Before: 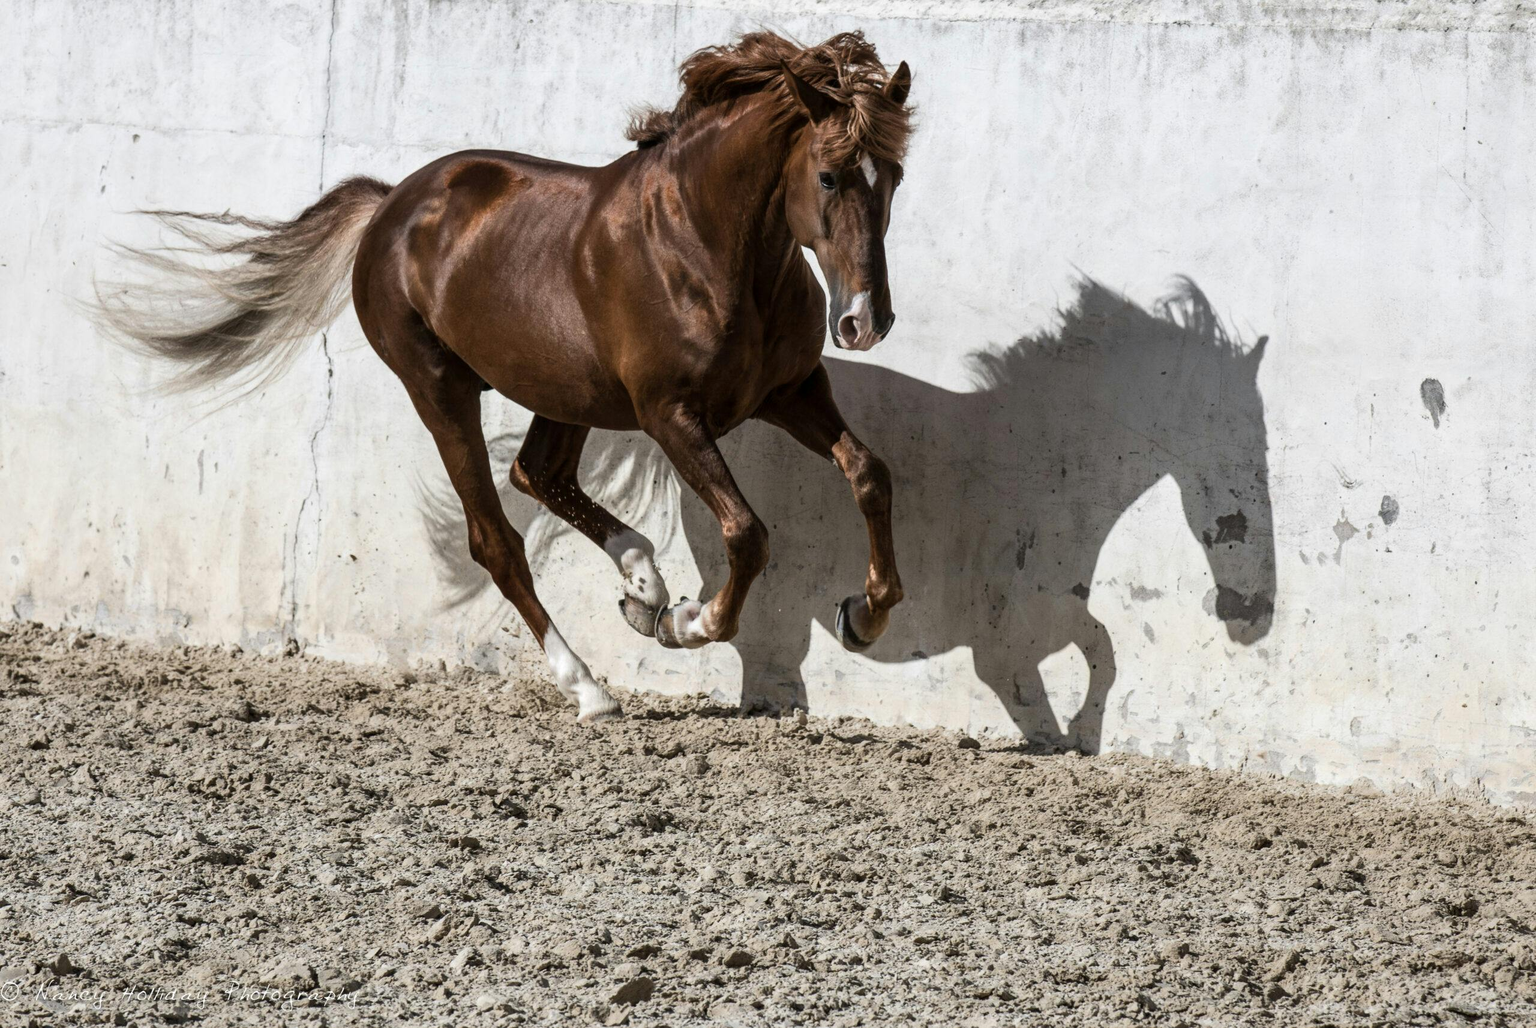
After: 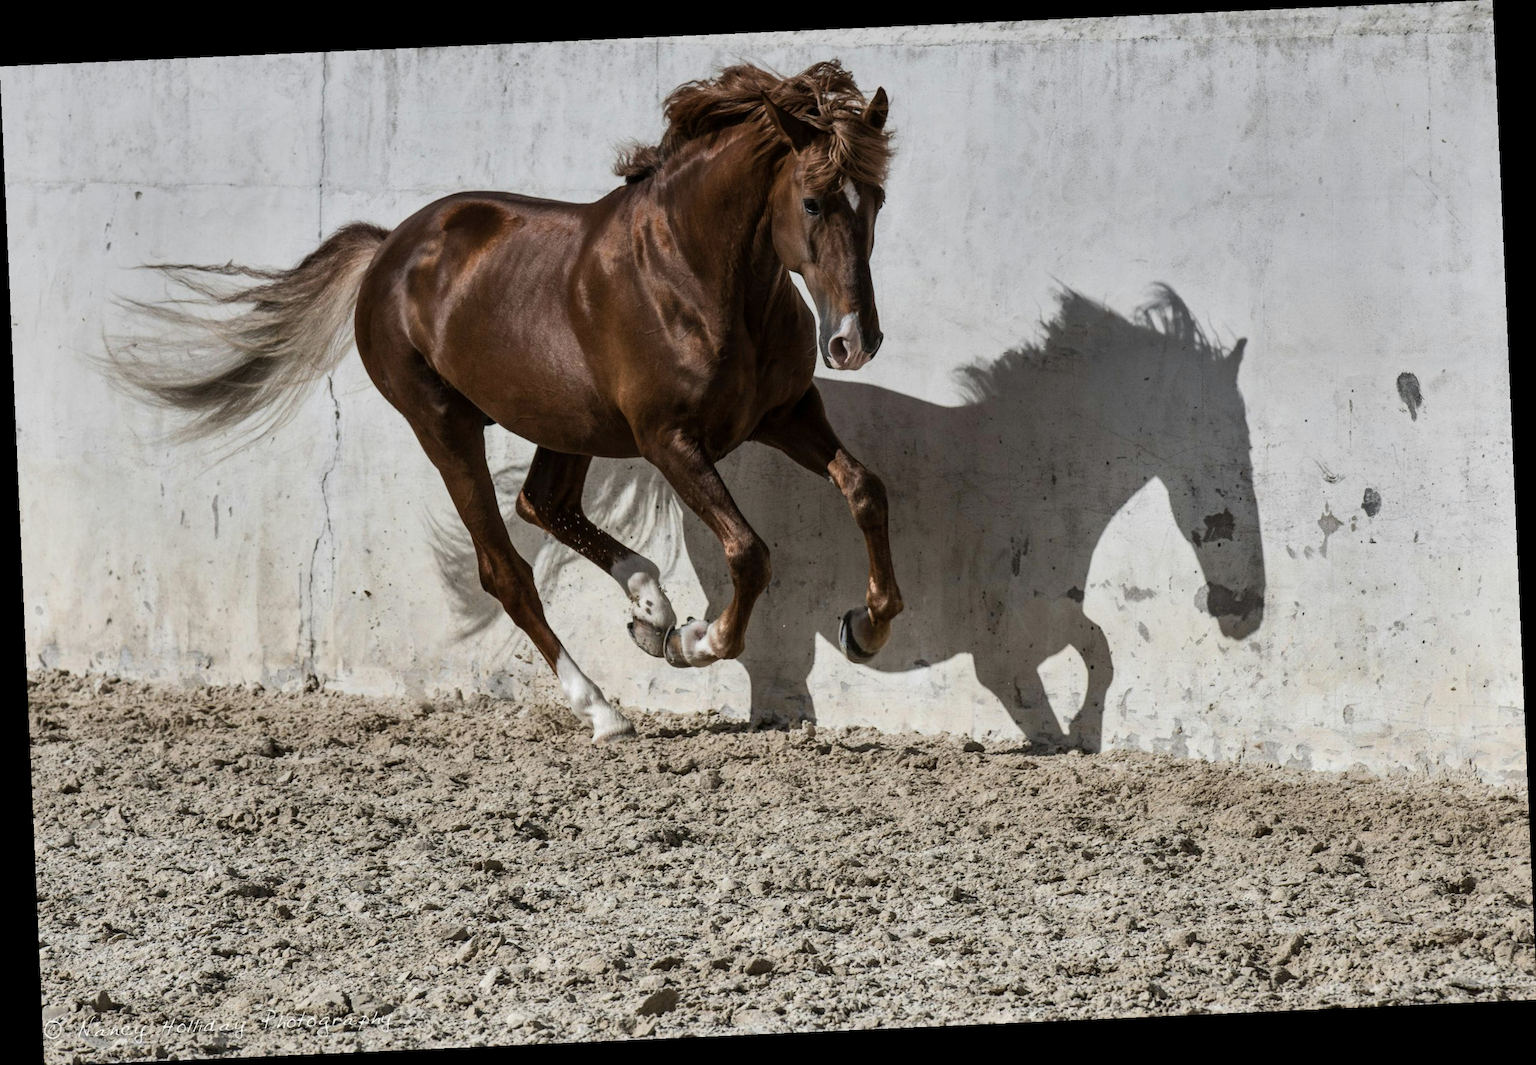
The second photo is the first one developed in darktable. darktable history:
graduated density: on, module defaults
shadows and highlights: shadows 22.7, highlights -48.71, soften with gaussian
rotate and perspective: rotation -2.56°, automatic cropping off
